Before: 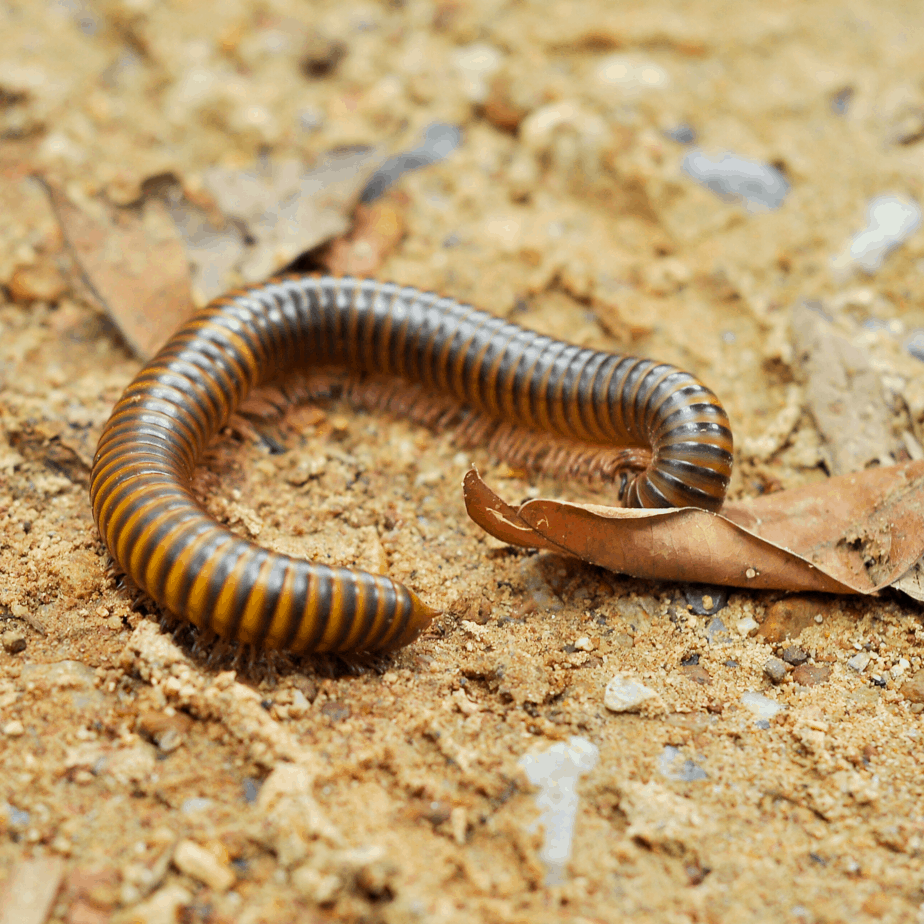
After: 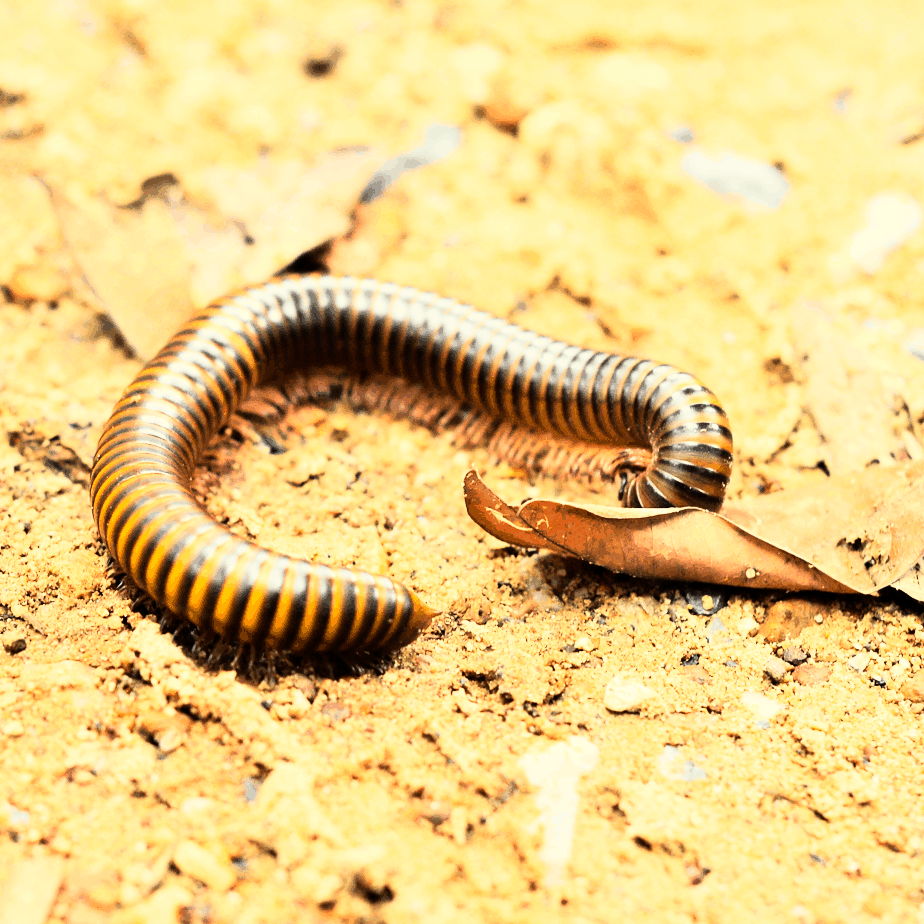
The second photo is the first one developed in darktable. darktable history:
white balance: red 1.029, blue 0.92
rgb curve: curves: ch0 [(0, 0) (0.21, 0.15) (0.24, 0.21) (0.5, 0.75) (0.75, 0.96) (0.89, 0.99) (1, 1)]; ch1 [(0, 0.02) (0.21, 0.13) (0.25, 0.2) (0.5, 0.67) (0.75, 0.9) (0.89, 0.97) (1, 1)]; ch2 [(0, 0.02) (0.21, 0.13) (0.25, 0.2) (0.5, 0.67) (0.75, 0.9) (0.89, 0.97) (1, 1)], compensate middle gray true
base curve: curves: ch0 [(0, 0) (0.297, 0.298) (1, 1)], preserve colors none
